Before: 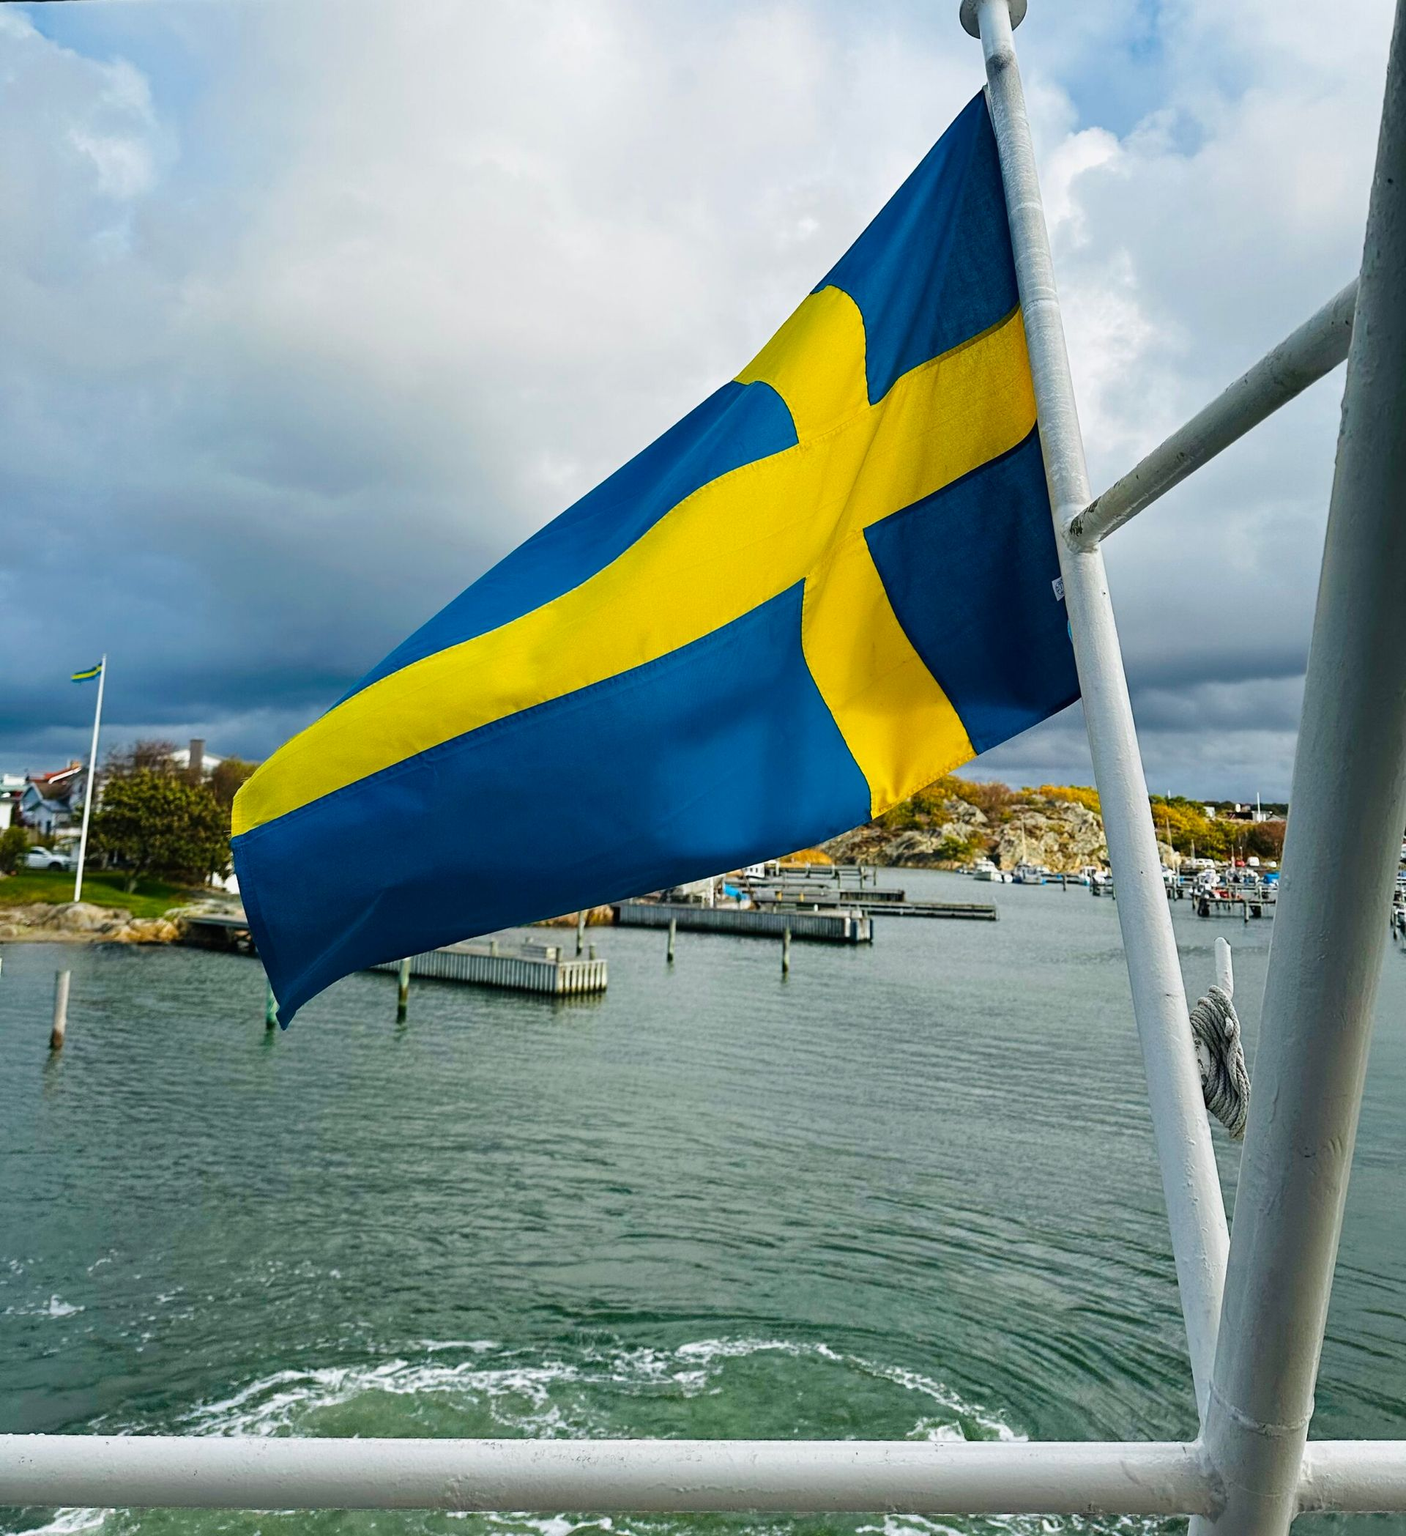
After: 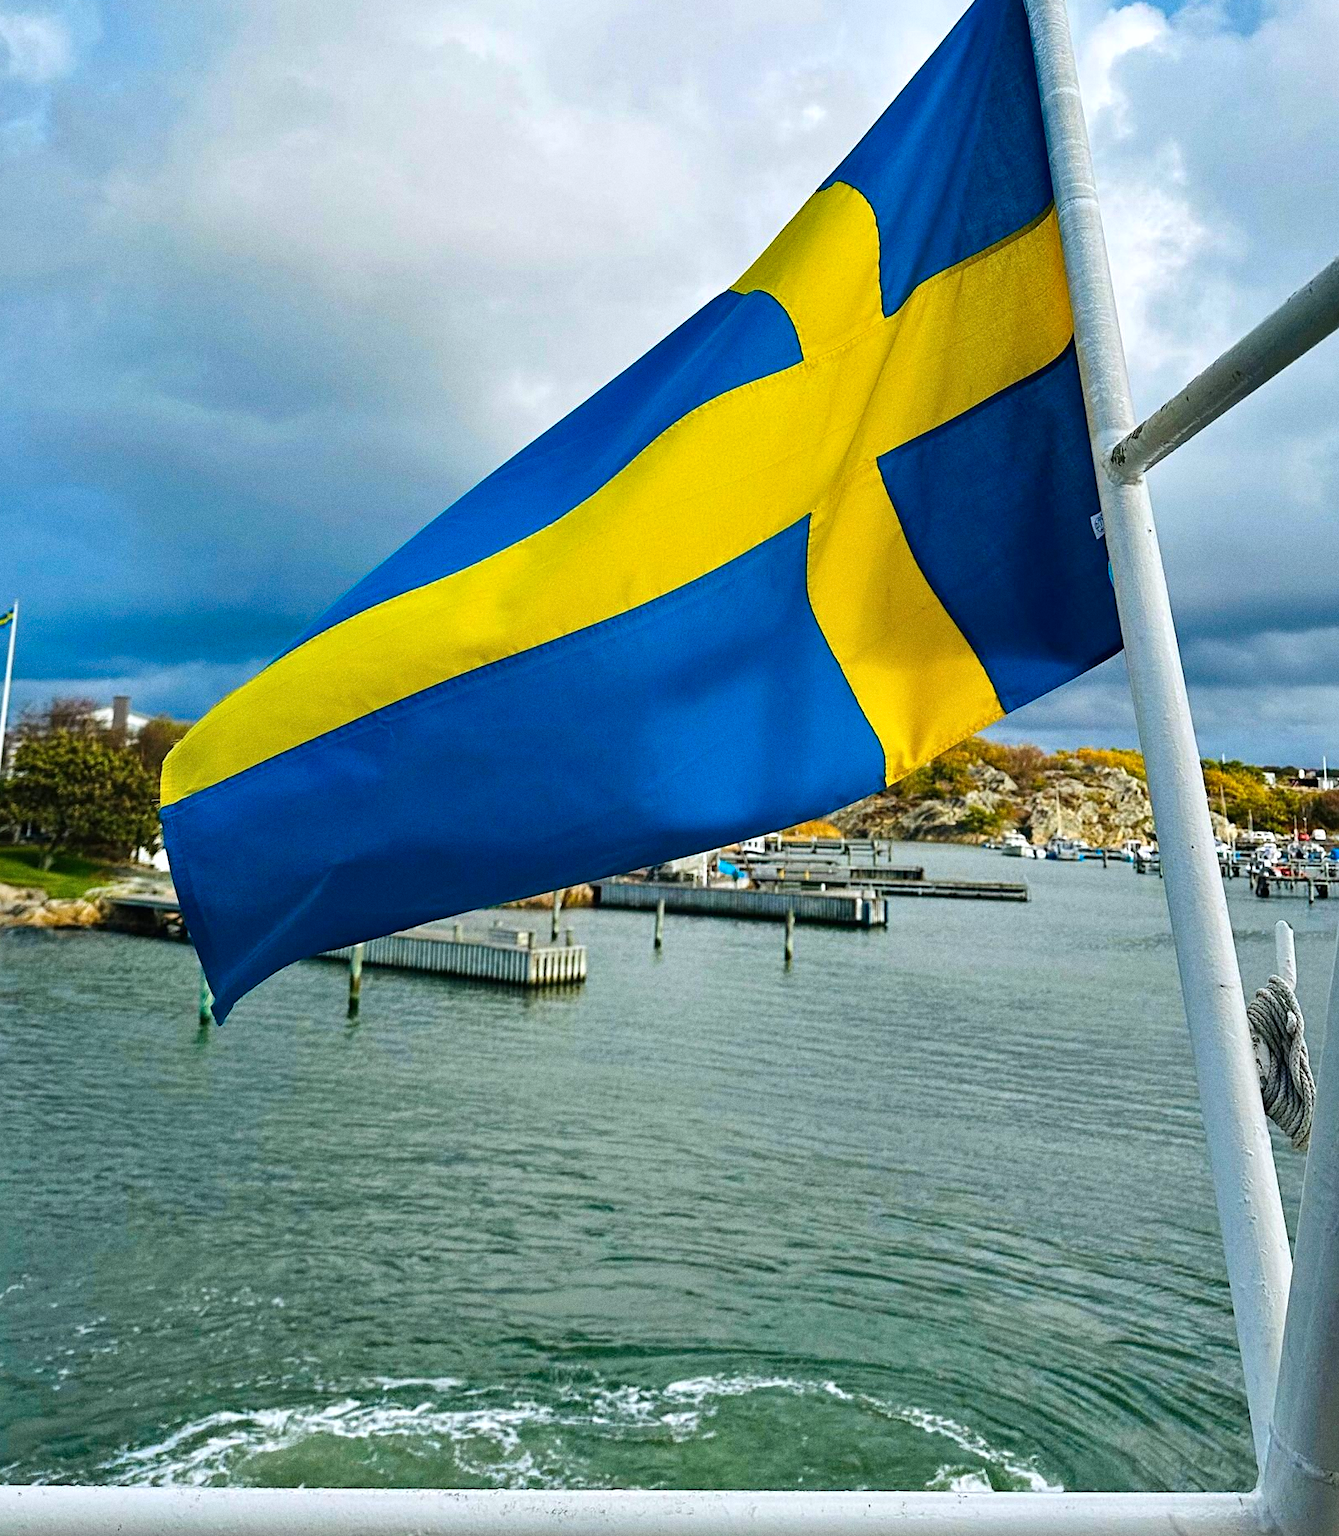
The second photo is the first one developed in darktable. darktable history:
crop: left 6.446%, top 8.188%, right 9.538%, bottom 3.548%
sharpen: amount 0.2
grain: coarseness 0.09 ISO
white balance: red 0.988, blue 1.017
exposure: exposure 0.178 EV, compensate exposure bias true, compensate highlight preservation false
color zones: curves: ch1 [(0.25, 0.5) (0.747, 0.71)]
shadows and highlights: shadows 52.42, soften with gaussian
